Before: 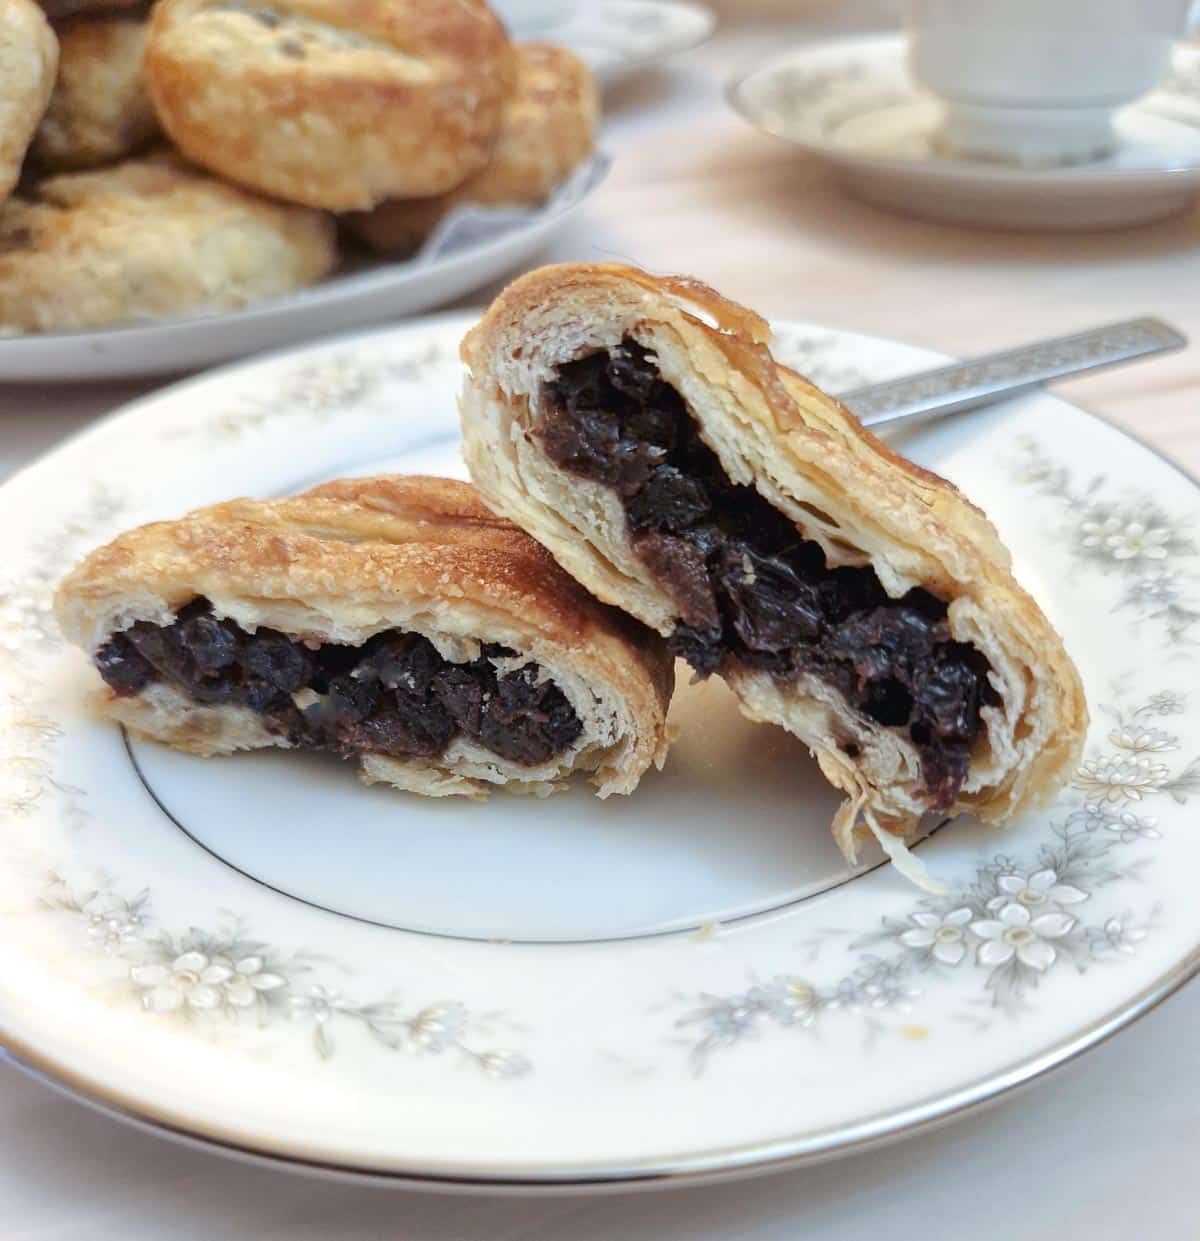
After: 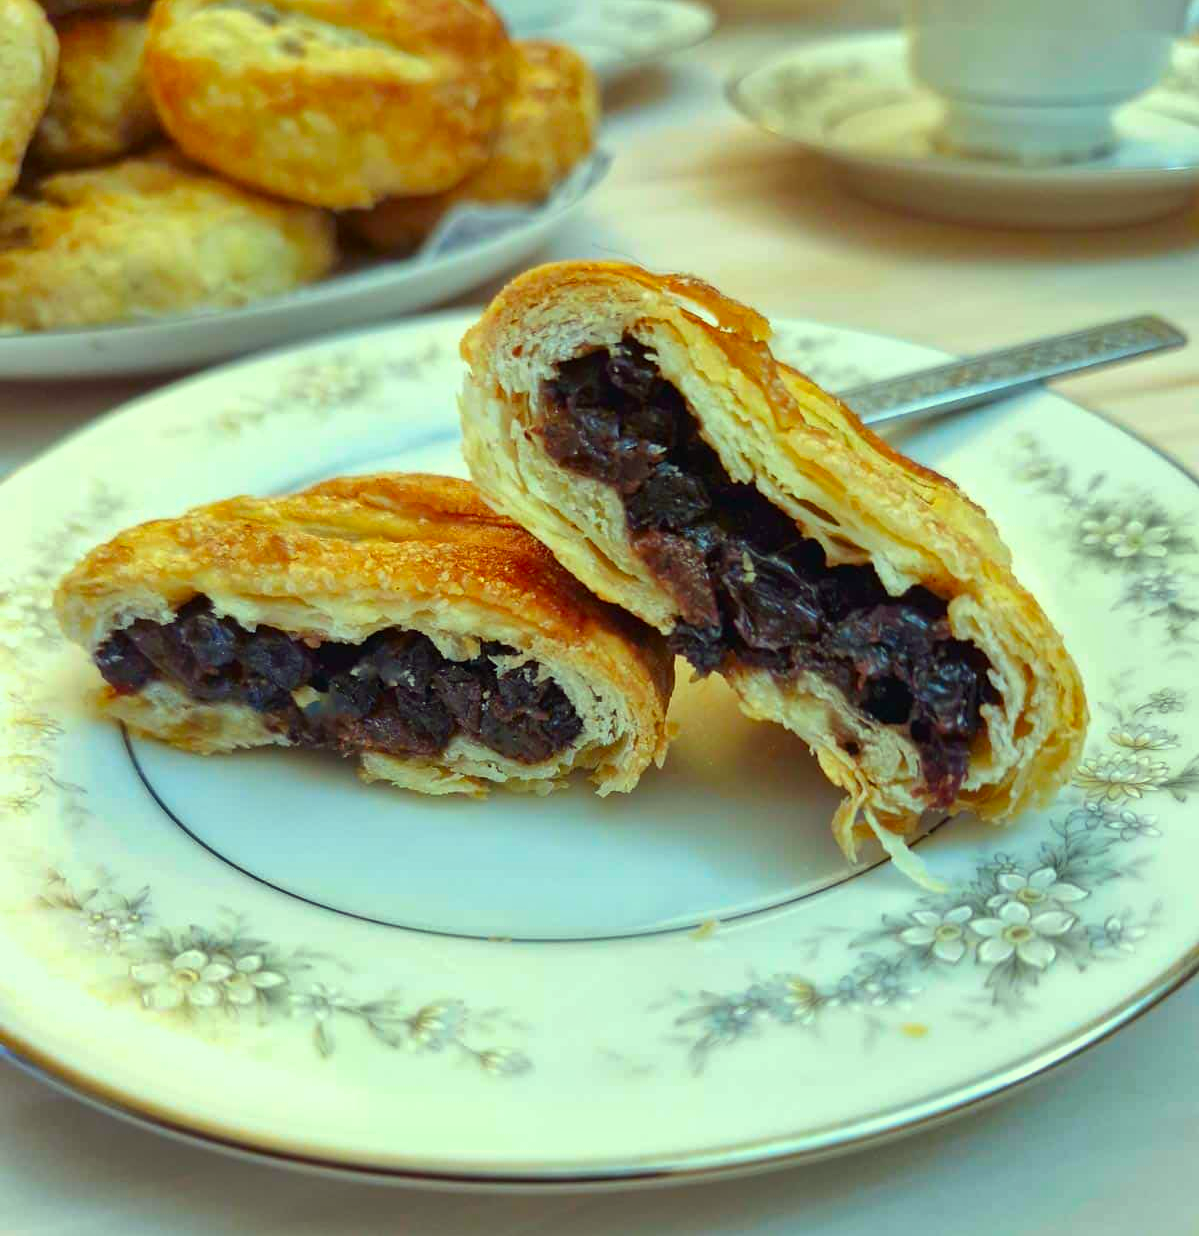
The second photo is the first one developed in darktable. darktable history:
color correction: highlights a* -10.94, highlights b* 9.81, saturation 1.72
shadows and highlights: low approximation 0.01, soften with gaussian
crop: top 0.197%, bottom 0.188%
